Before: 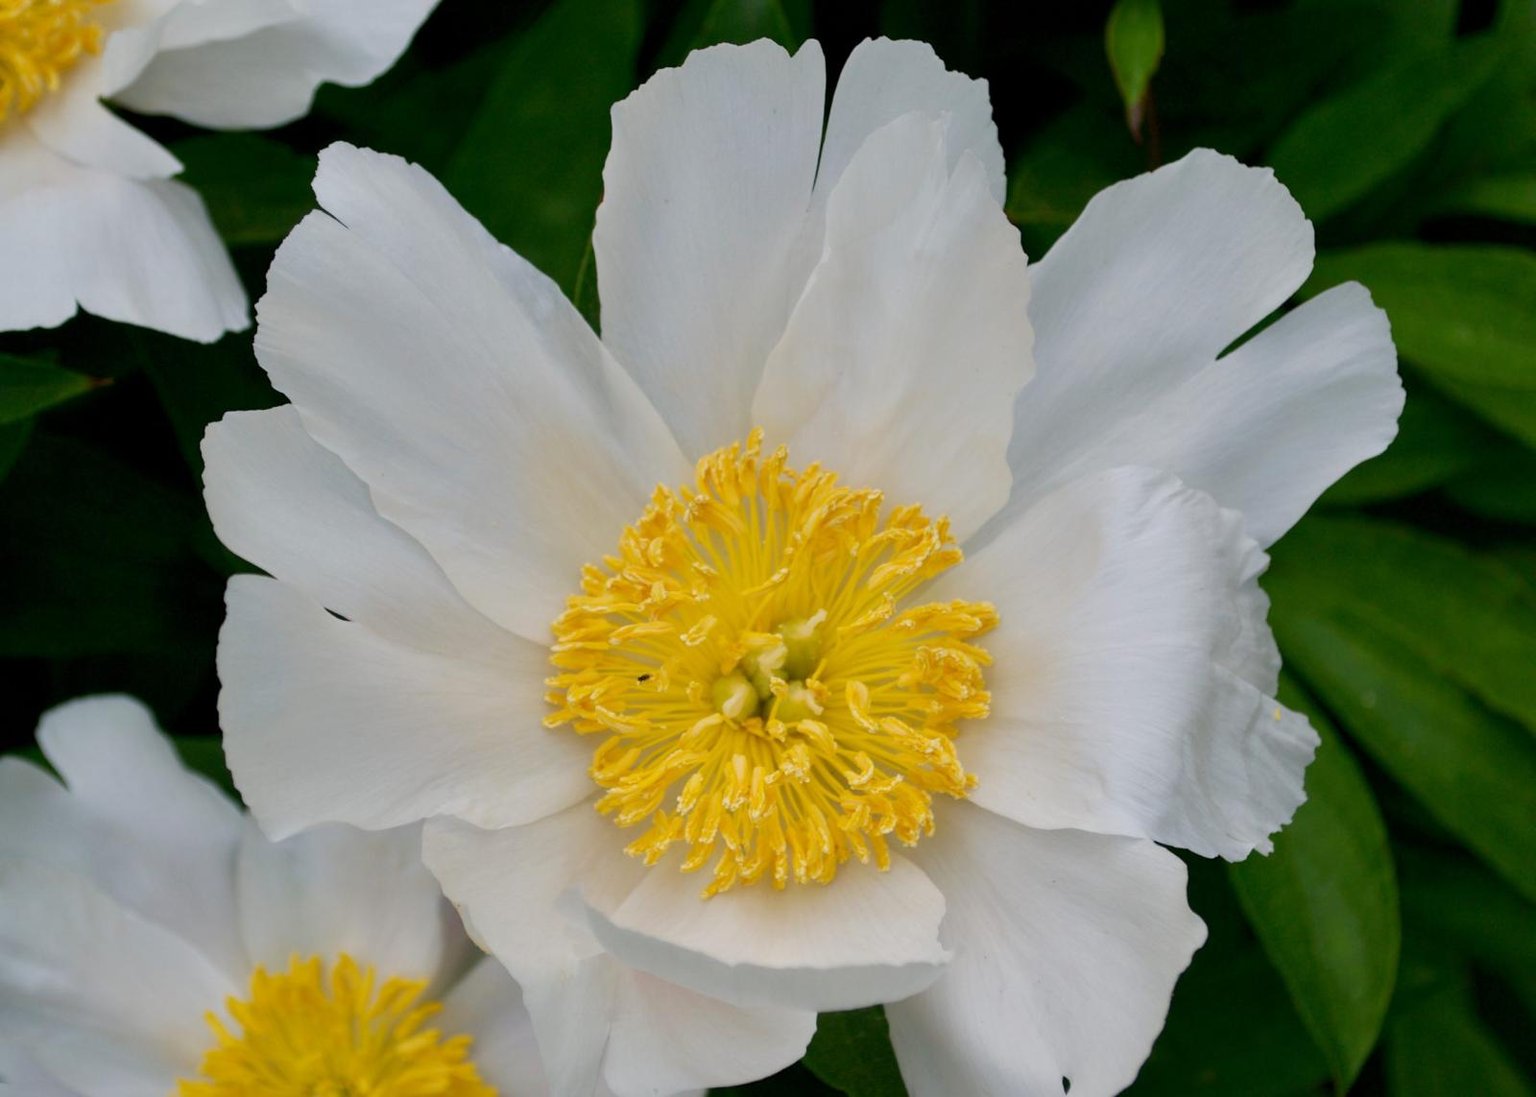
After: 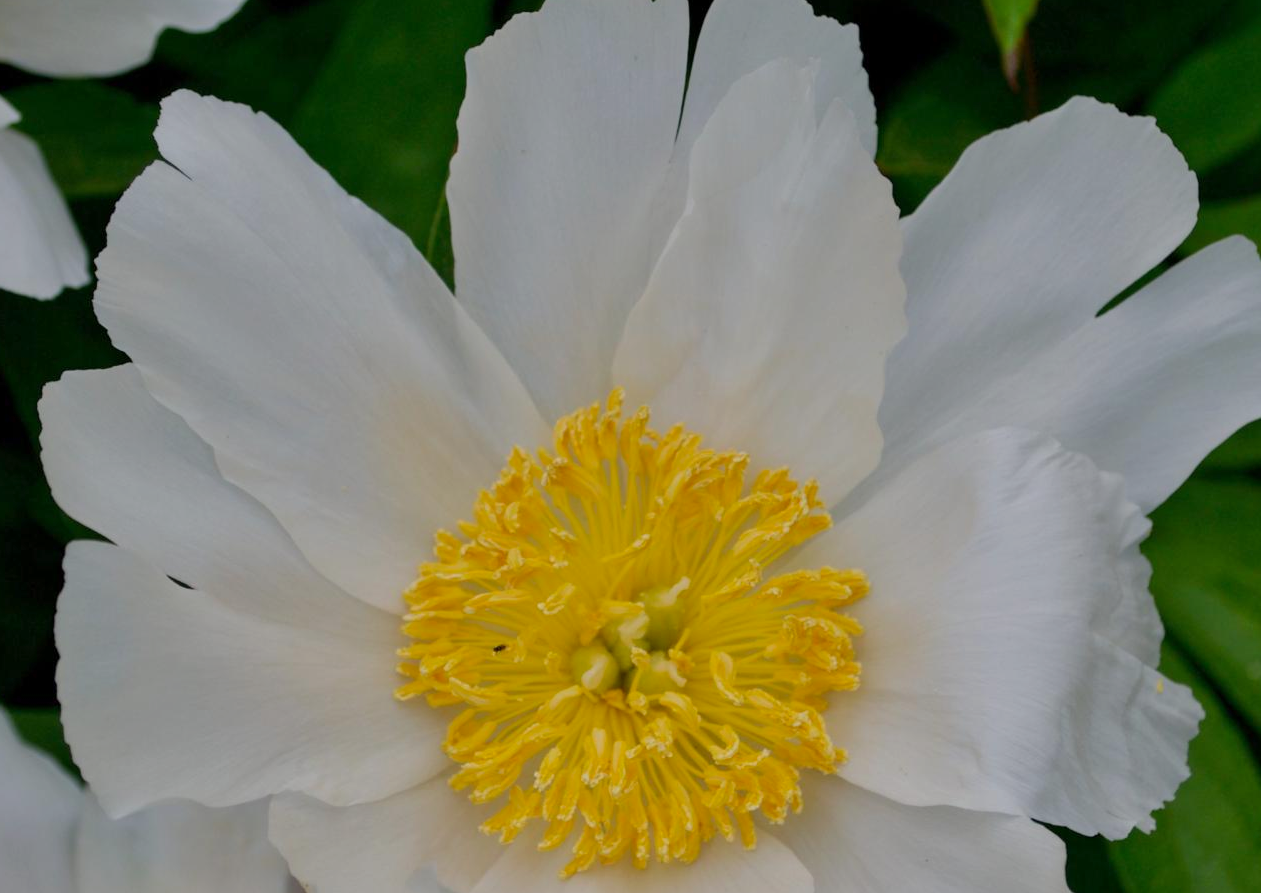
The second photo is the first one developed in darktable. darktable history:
color balance rgb: on, module defaults
crop and rotate: left 10.77%, top 5.1%, right 10.41%, bottom 16.76%
color zones: curves: ch1 [(0, 0.525) (0.143, 0.556) (0.286, 0.52) (0.429, 0.5) (0.571, 0.5) (0.714, 0.5) (0.857, 0.503) (1, 0.525)]
tone equalizer: -8 EV 0.25 EV, -7 EV 0.417 EV, -6 EV 0.417 EV, -5 EV 0.25 EV, -3 EV -0.25 EV, -2 EV -0.417 EV, -1 EV -0.417 EV, +0 EV -0.25 EV, edges refinement/feathering 500, mask exposure compensation -1.57 EV, preserve details guided filter
